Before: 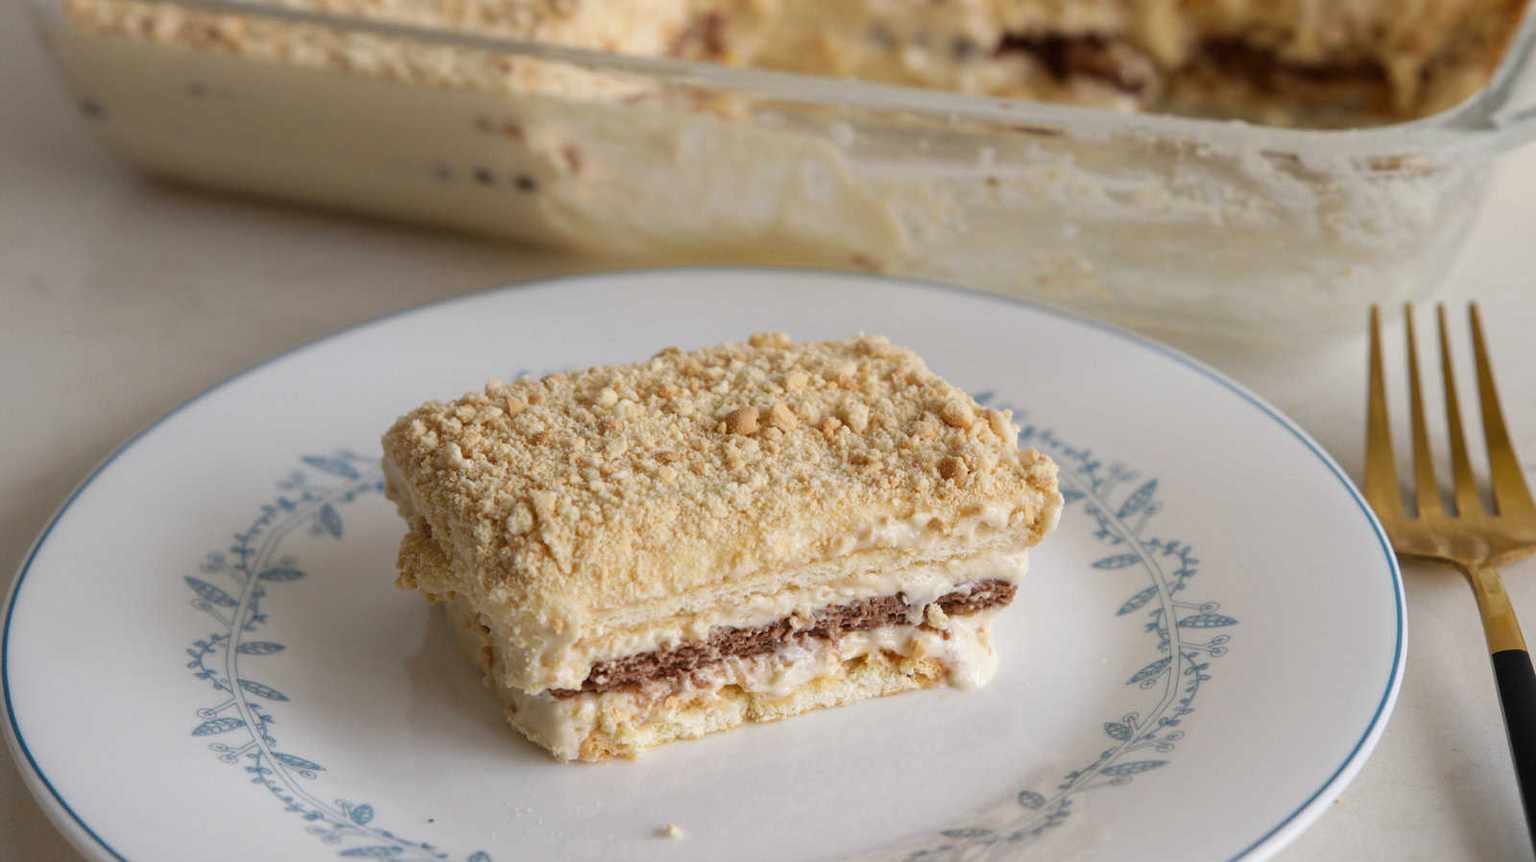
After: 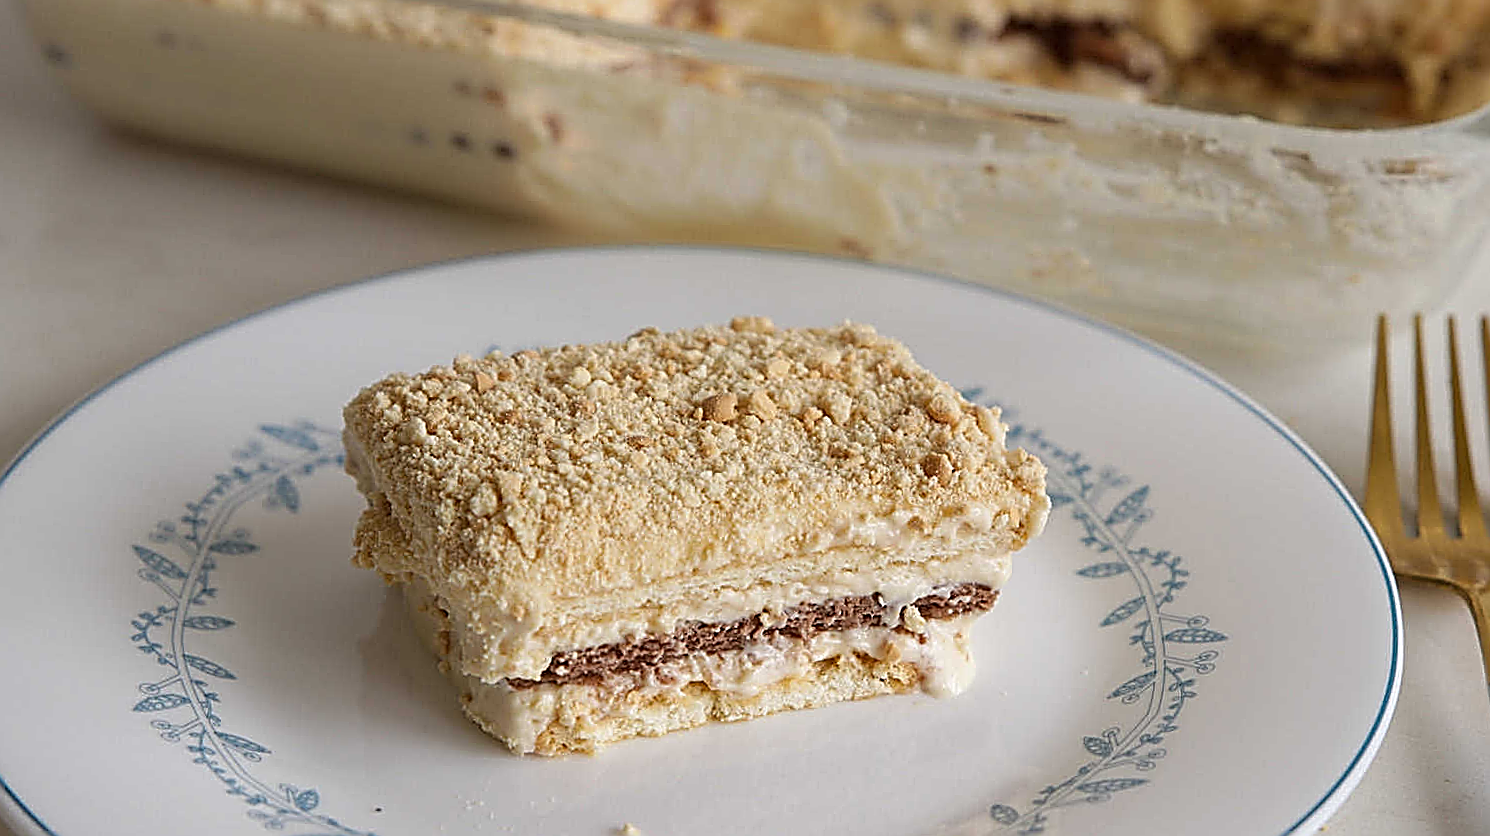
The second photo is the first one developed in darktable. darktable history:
sharpen: amount 2
crop and rotate: angle -2.38°
